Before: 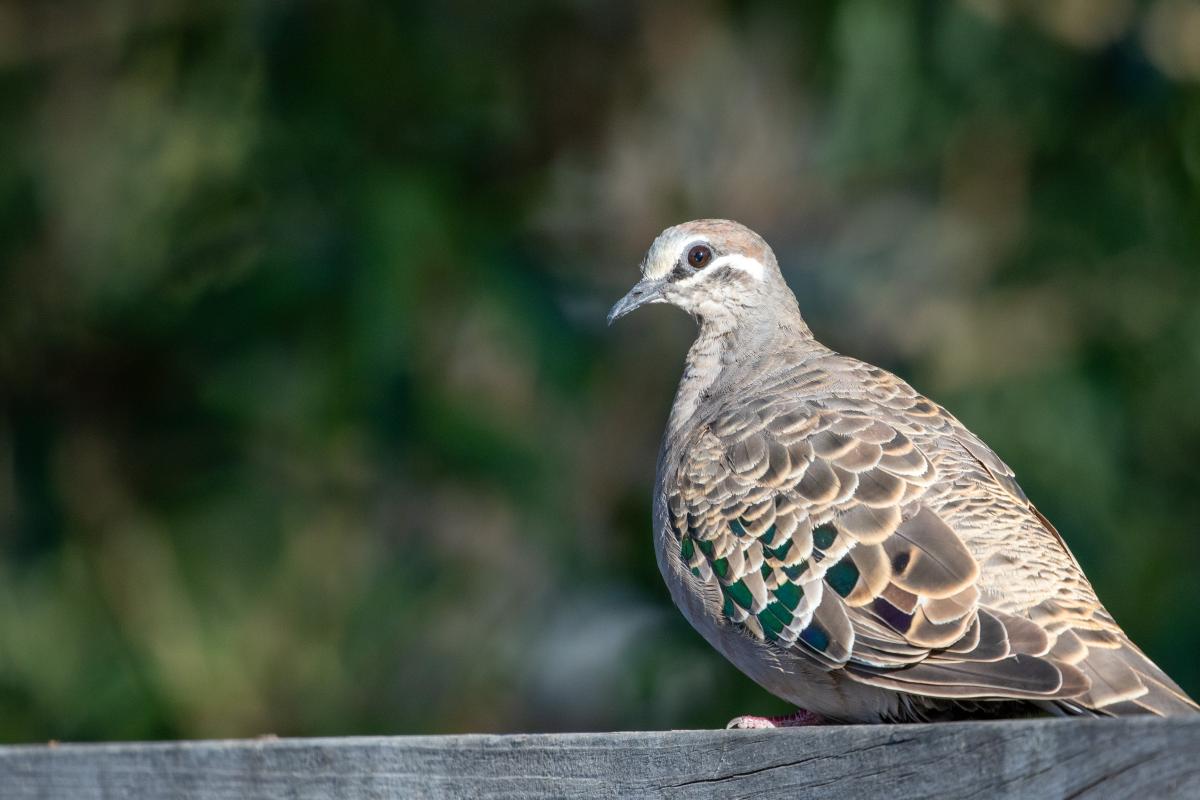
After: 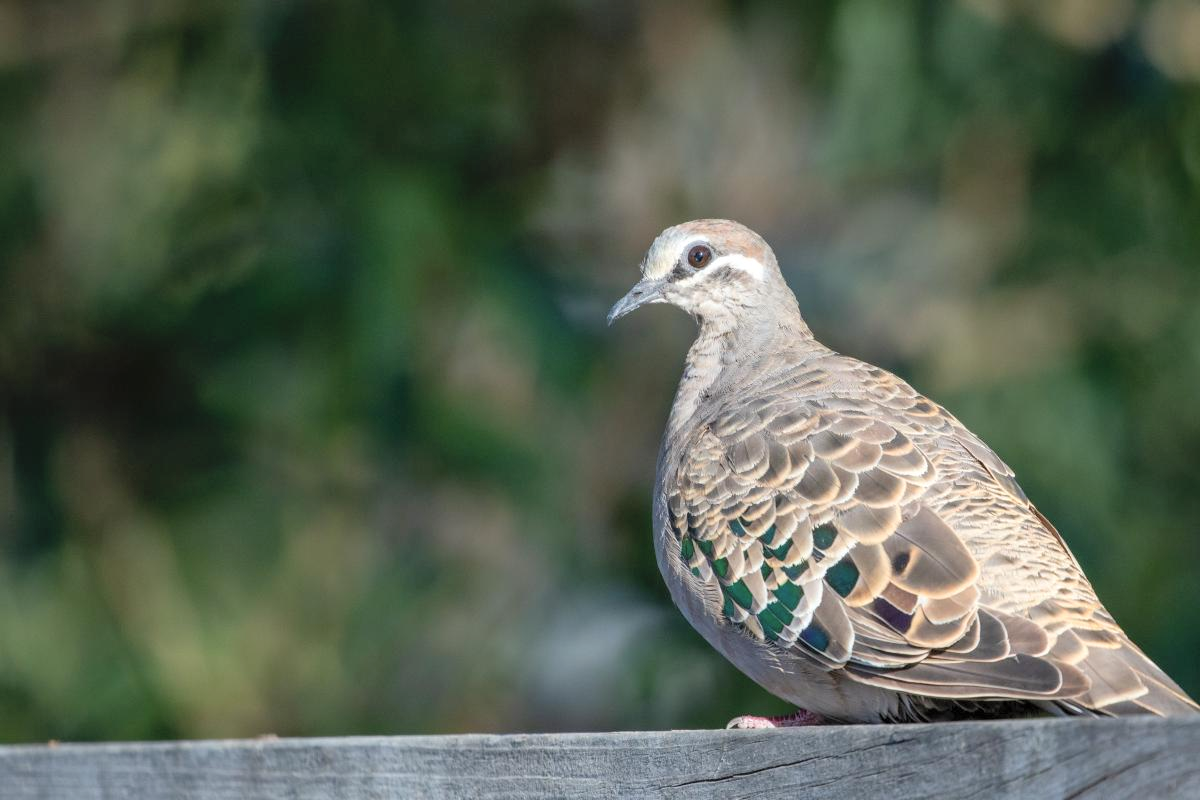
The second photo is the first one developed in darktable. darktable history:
contrast brightness saturation: brightness 0.14
tone equalizer: edges refinement/feathering 500, mask exposure compensation -1.57 EV, preserve details no
